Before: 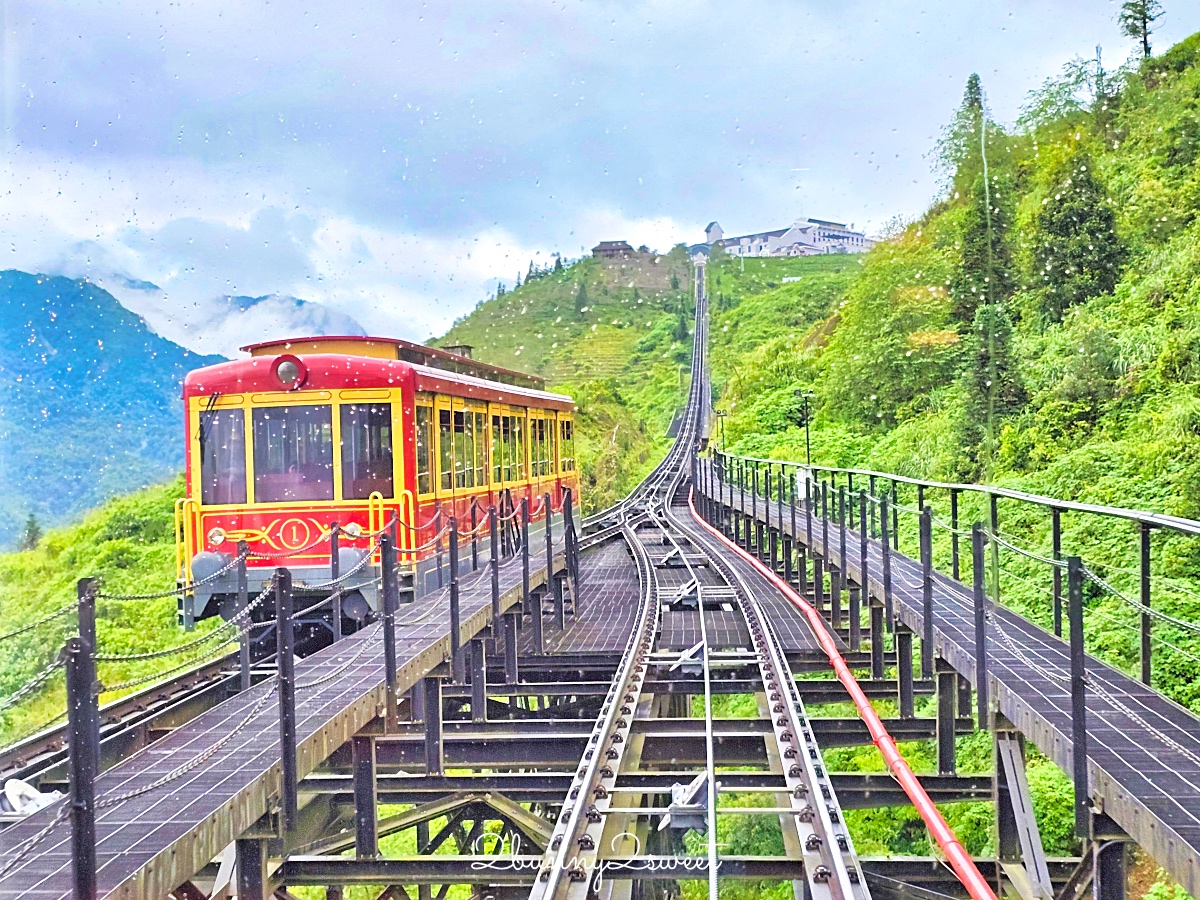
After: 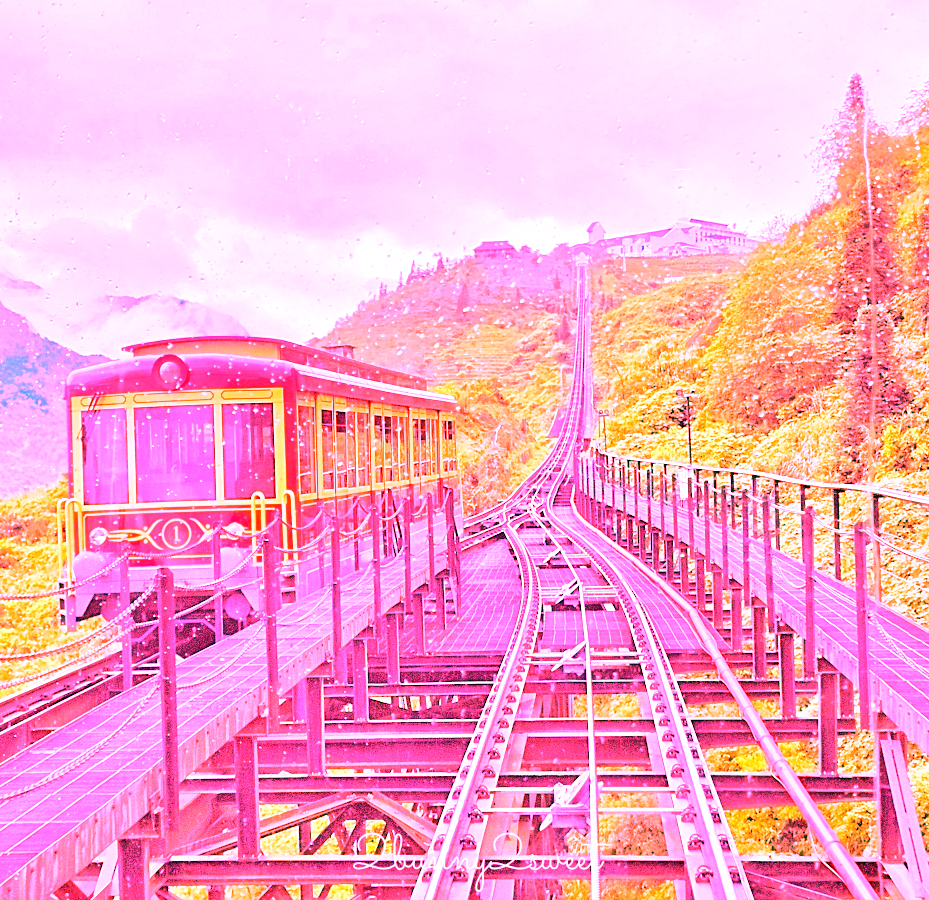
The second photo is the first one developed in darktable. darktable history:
white balance: red 4.26, blue 1.802
crop: left 9.88%, right 12.664%
